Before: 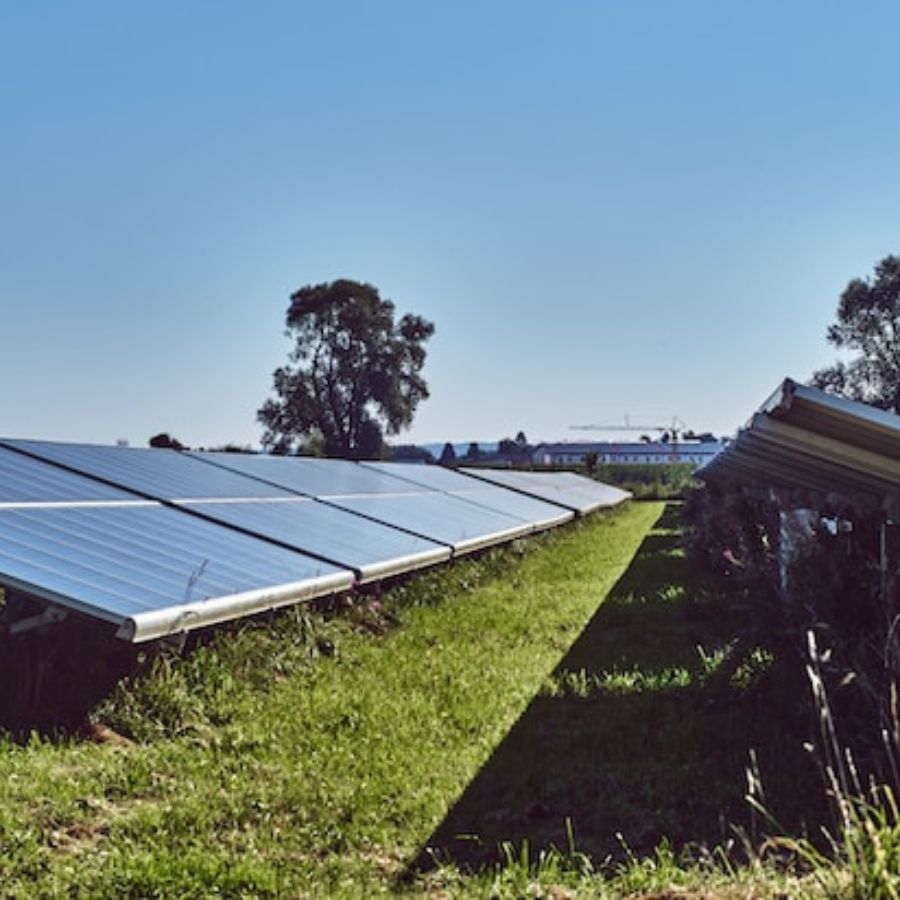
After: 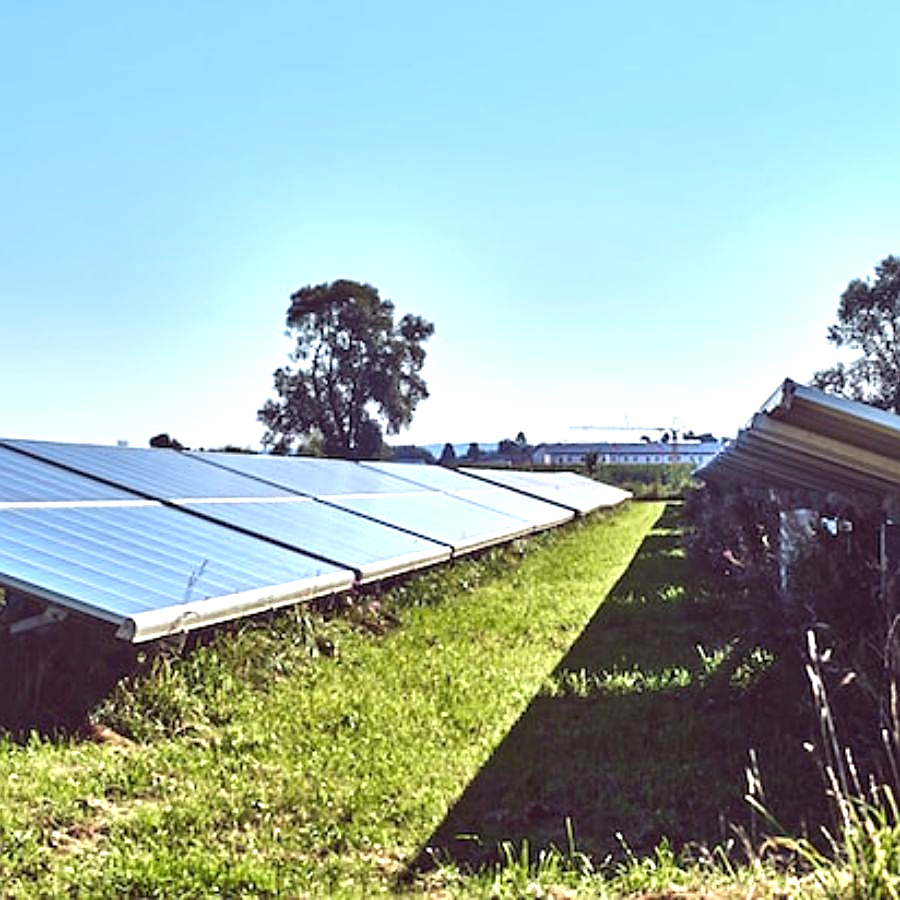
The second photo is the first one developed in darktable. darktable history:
exposure: exposure 1 EV, compensate exposure bias true, compensate highlight preservation false
sharpen: on, module defaults
